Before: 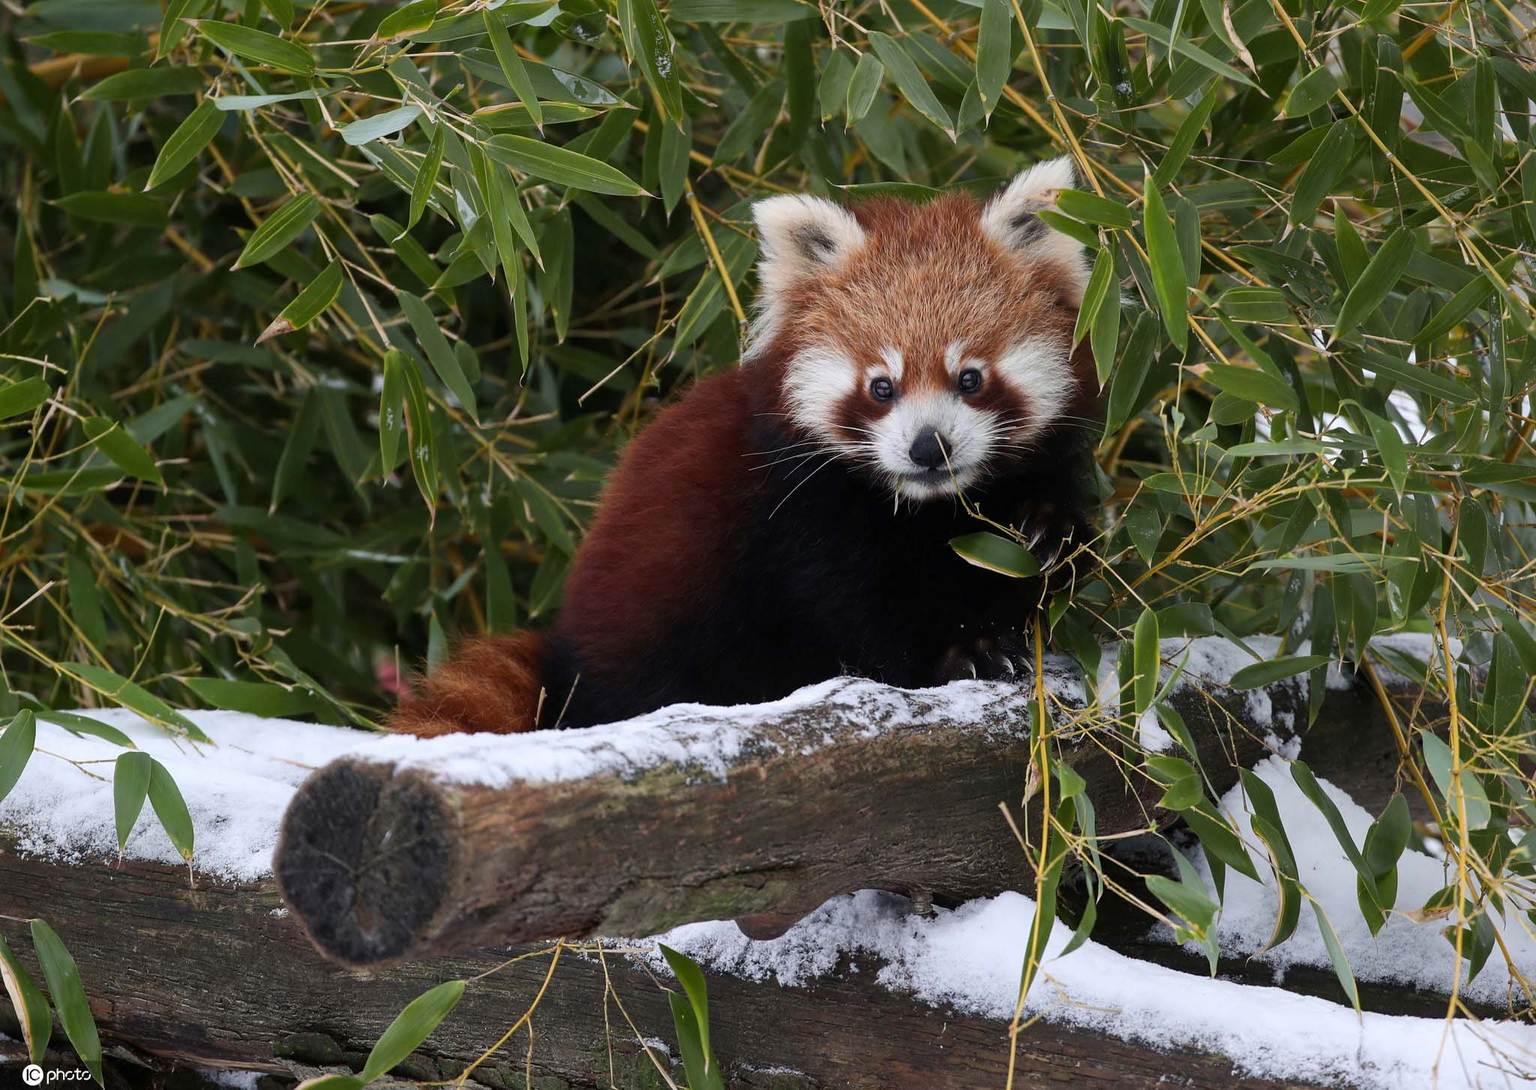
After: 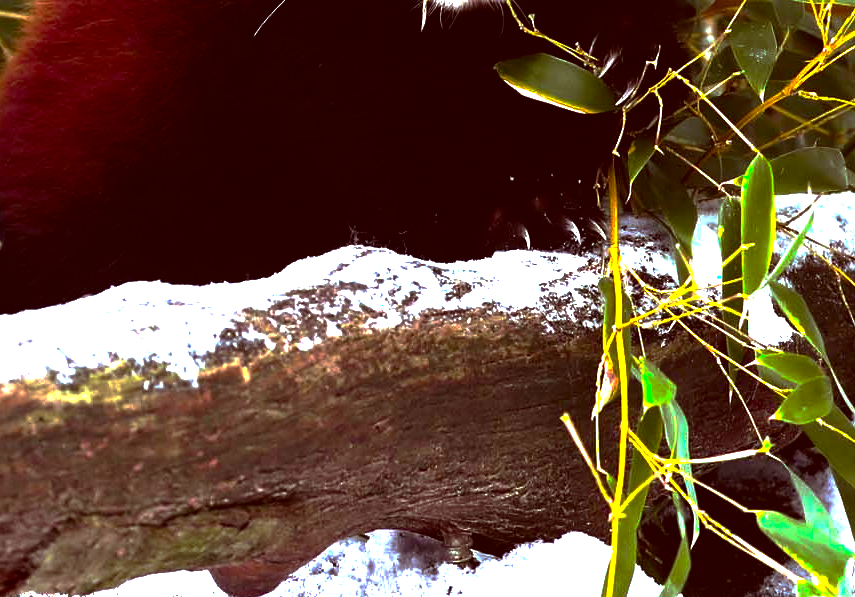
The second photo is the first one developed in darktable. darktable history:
crop: left 37.655%, top 45.156%, right 20.549%, bottom 13.699%
base curve: curves: ch0 [(0, 0) (0.826, 0.587) (1, 1)], preserve colors none
exposure: black level correction 0.001, exposure 1.642 EV, compensate highlight preservation false
color correction: highlights a* -6.98, highlights b* -0.165, shadows a* 20.1, shadows b* 11.66
color balance rgb: power › luminance -14.956%, perceptual saturation grading › global saturation 41.413%, perceptual brilliance grading › global brilliance 14.595%, perceptual brilliance grading › shadows -35.595%
